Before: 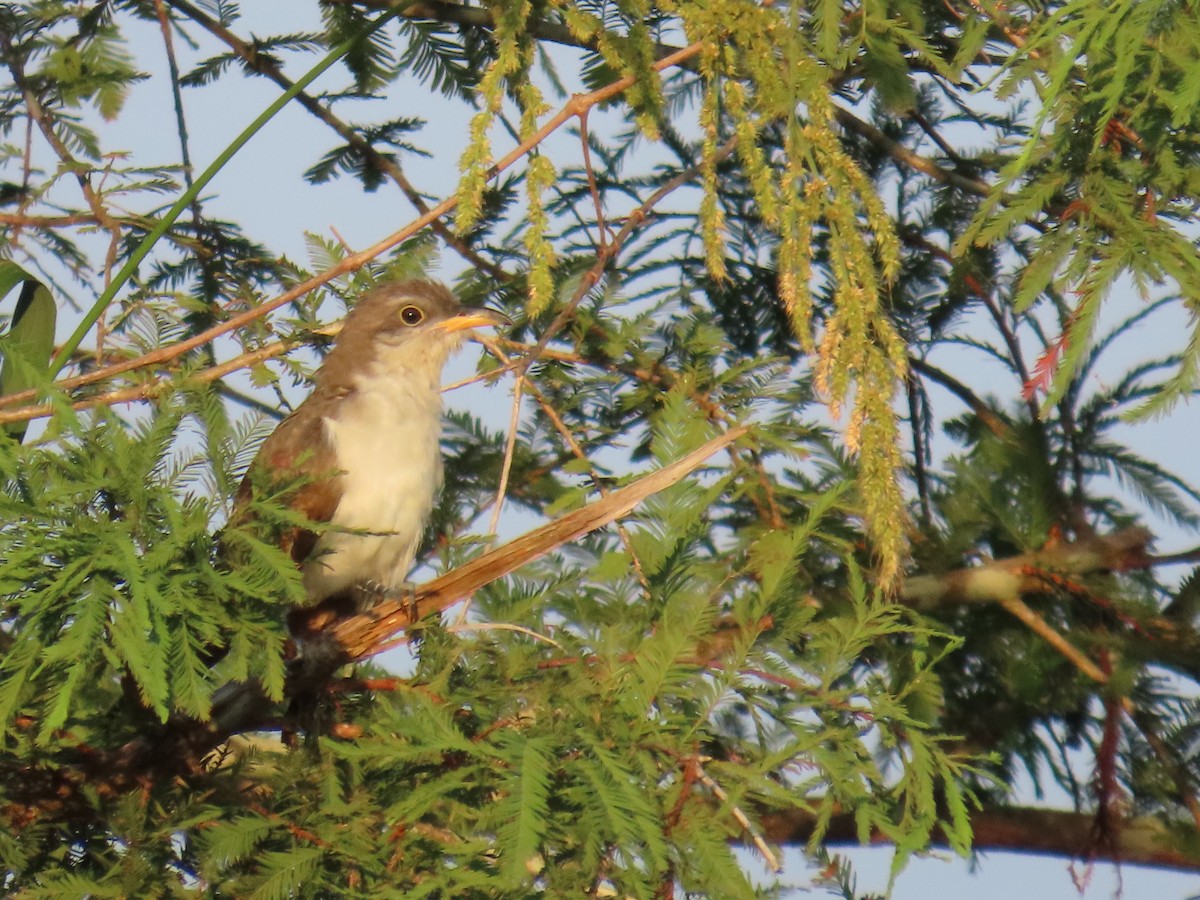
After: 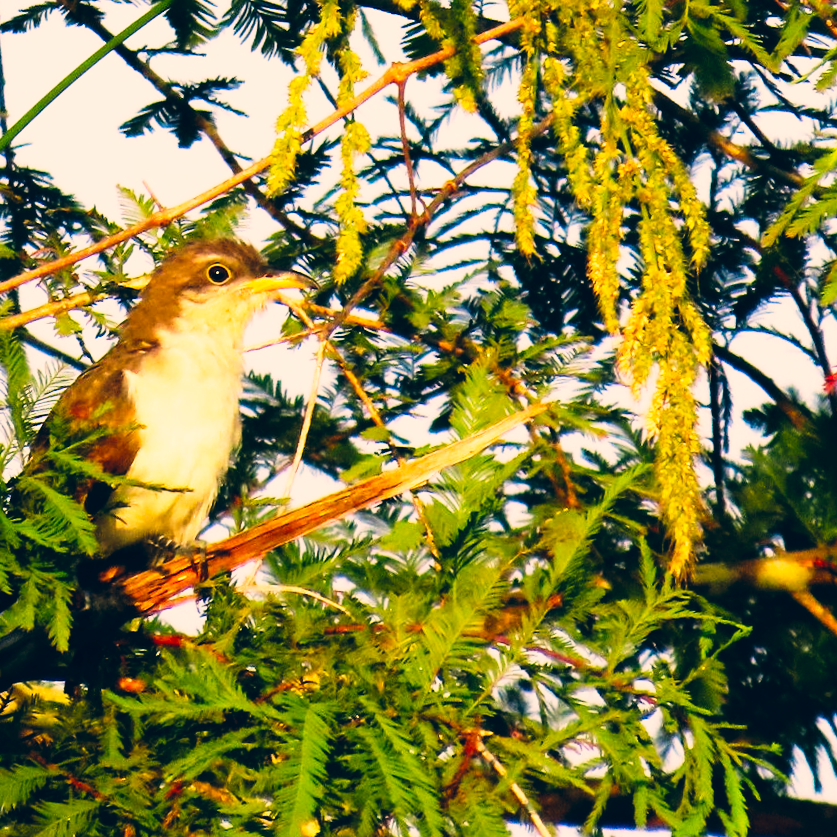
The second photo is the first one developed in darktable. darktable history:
tone curve: curves: ch0 [(0, 0) (0.003, 0.003) (0.011, 0.006) (0.025, 0.01) (0.044, 0.016) (0.069, 0.02) (0.1, 0.025) (0.136, 0.034) (0.177, 0.051) (0.224, 0.08) (0.277, 0.131) (0.335, 0.209) (0.399, 0.328) (0.468, 0.47) (0.543, 0.629) (0.623, 0.788) (0.709, 0.903) (0.801, 0.965) (0.898, 0.989) (1, 1)], preserve colors none
color correction: highlights a* 10.32, highlights b* 14.66, shadows a* -9.59, shadows b* -15.02
crop and rotate: angle -3.27°, left 14.277%, top 0.028%, right 10.766%, bottom 0.028%
sharpen: amount 0.2
color balance rgb: perceptual saturation grading › global saturation 3.7%, global vibrance 5.56%, contrast 3.24%
